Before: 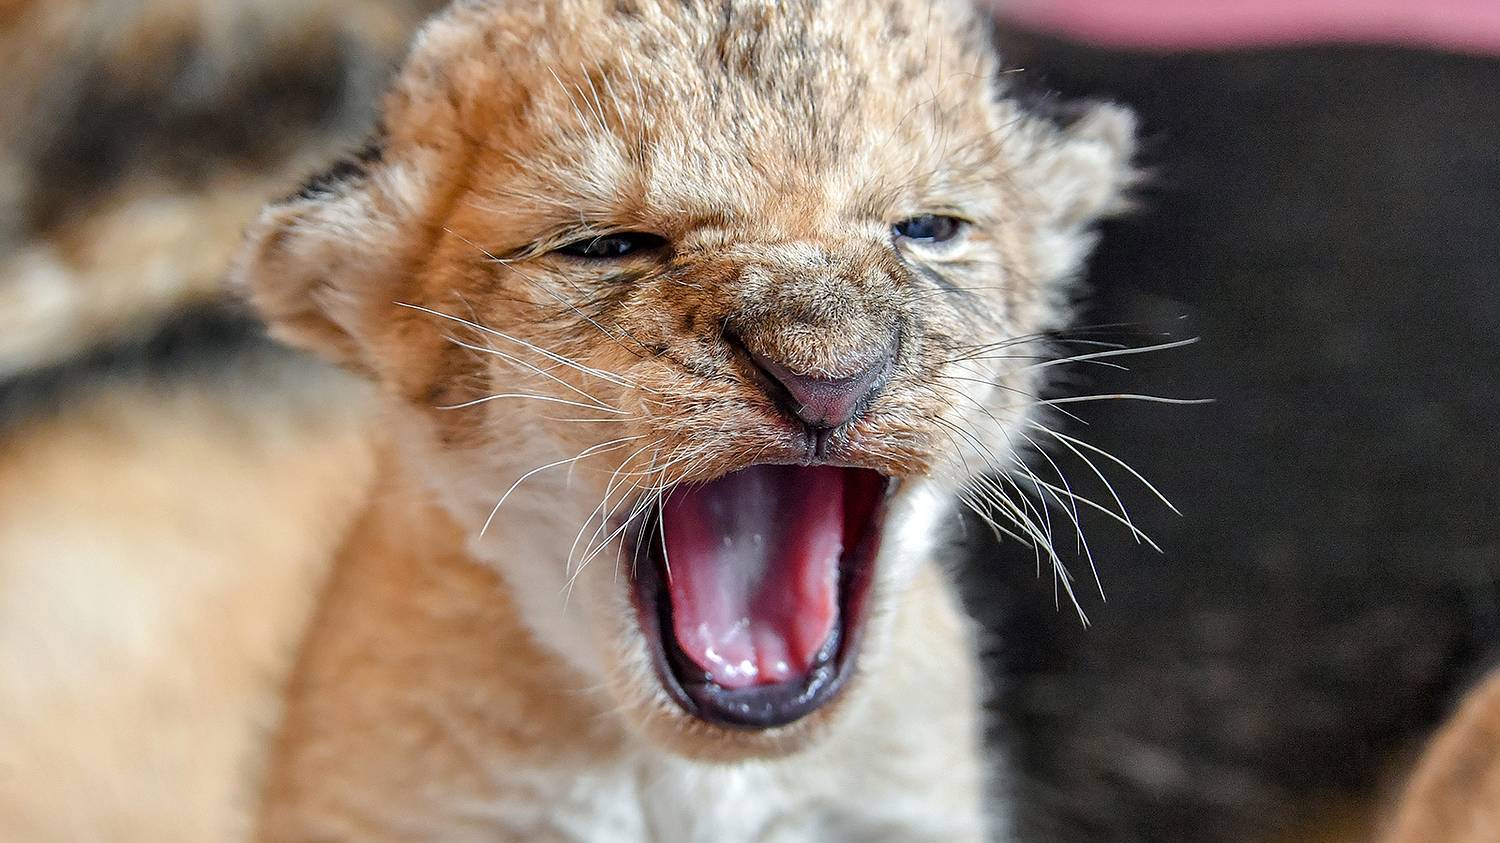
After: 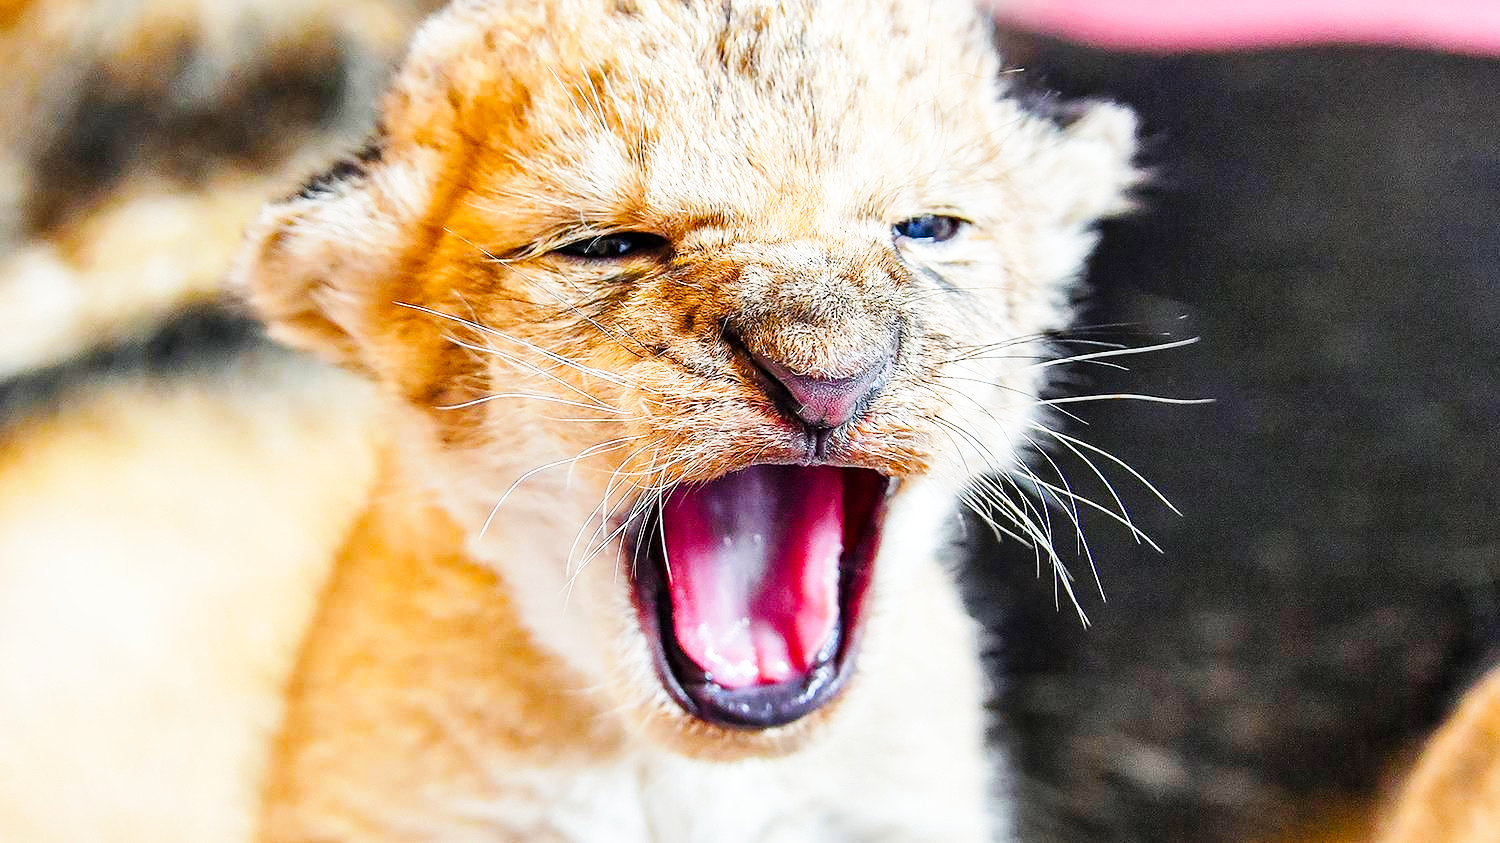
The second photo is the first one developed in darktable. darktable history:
base curve: curves: ch0 [(0, 0) (0.018, 0.026) (0.143, 0.37) (0.33, 0.731) (0.458, 0.853) (0.735, 0.965) (0.905, 0.986) (1, 1)], preserve colors none
color balance rgb: perceptual saturation grading › global saturation 29.573%
